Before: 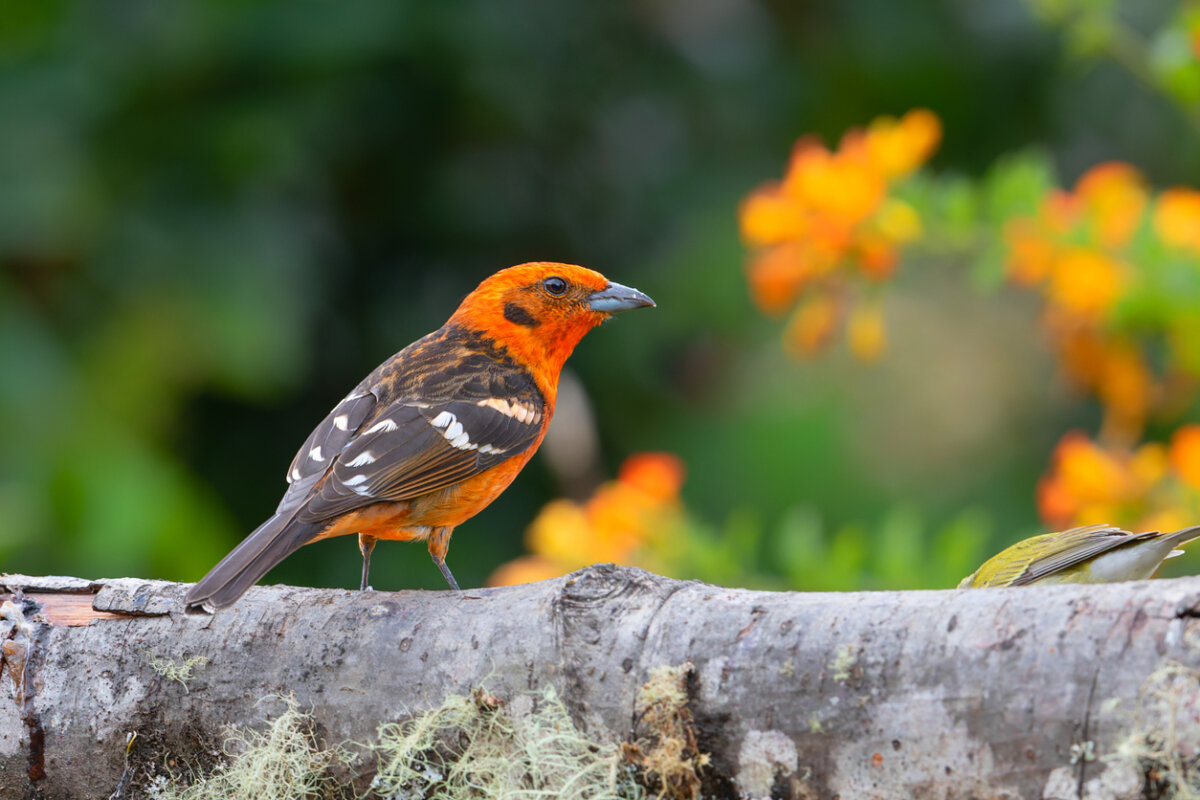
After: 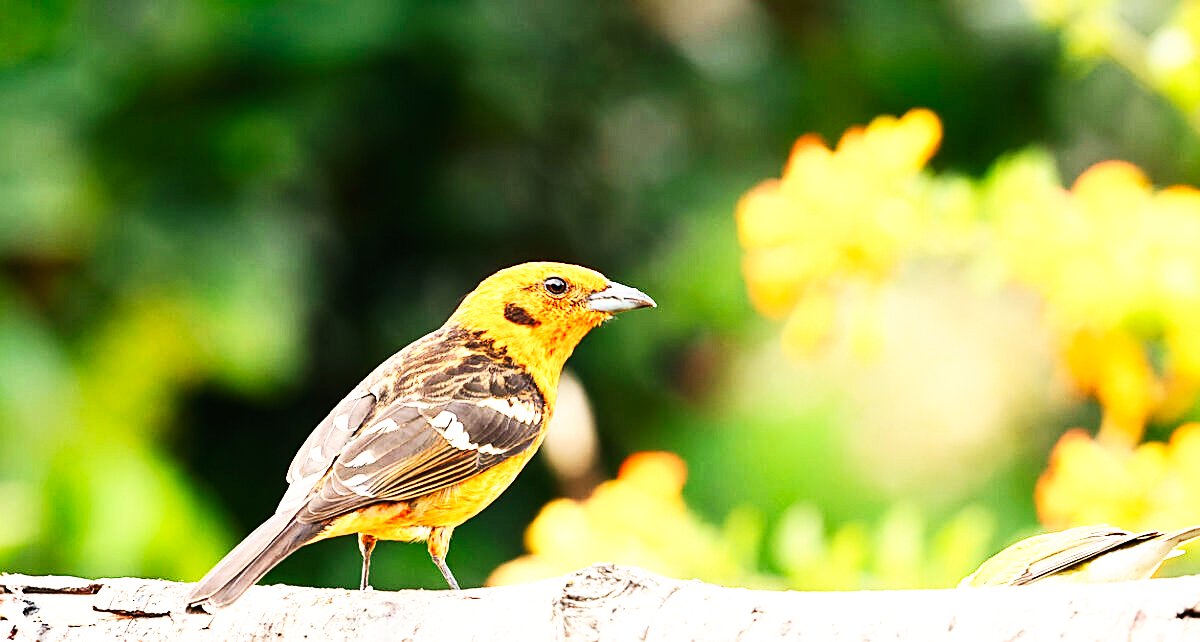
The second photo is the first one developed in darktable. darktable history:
base curve: curves: ch0 [(0, 0) (0.007, 0.004) (0.027, 0.03) (0.046, 0.07) (0.207, 0.54) (0.442, 0.872) (0.673, 0.972) (1, 1)], preserve colors none
exposure: black level correction 0, exposure 0.5 EV, compensate highlight preservation false
crop: bottom 19.644%
sharpen: on, module defaults
shadows and highlights: radius 331.84, shadows 53.55, highlights -100, compress 94.63%, highlights color adjustment 73.23%, soften with gaussian
tone equalizer: -8 EV -0.75 EV, -7 EV -0.7 EV, -6 EV -0.6 EV, -5 EV -0.4 EV, -3 EV 0.4 EV, -2 EV 0.6 EV, -1 EV 0.7 EV, +0 EV 0.75 EV, edges refinement/feathering 500, mask exposure compensation -1.57 EV, preserve details no
white balance: red 1.123, blue 0.83
